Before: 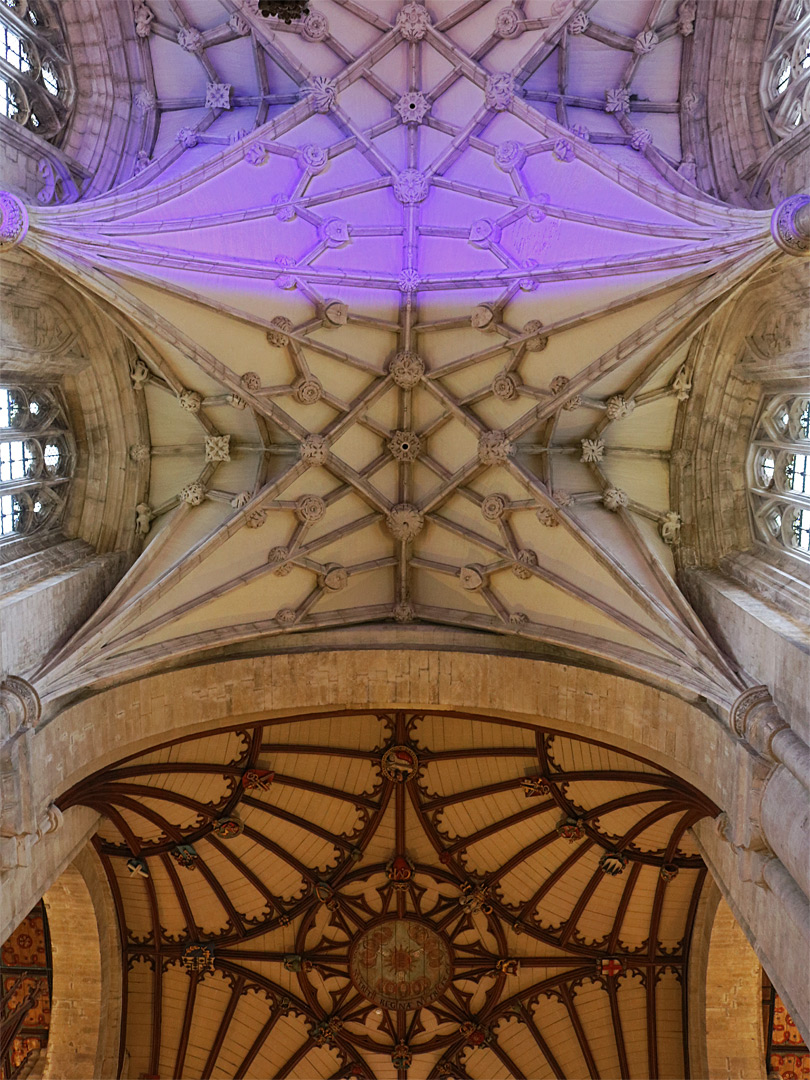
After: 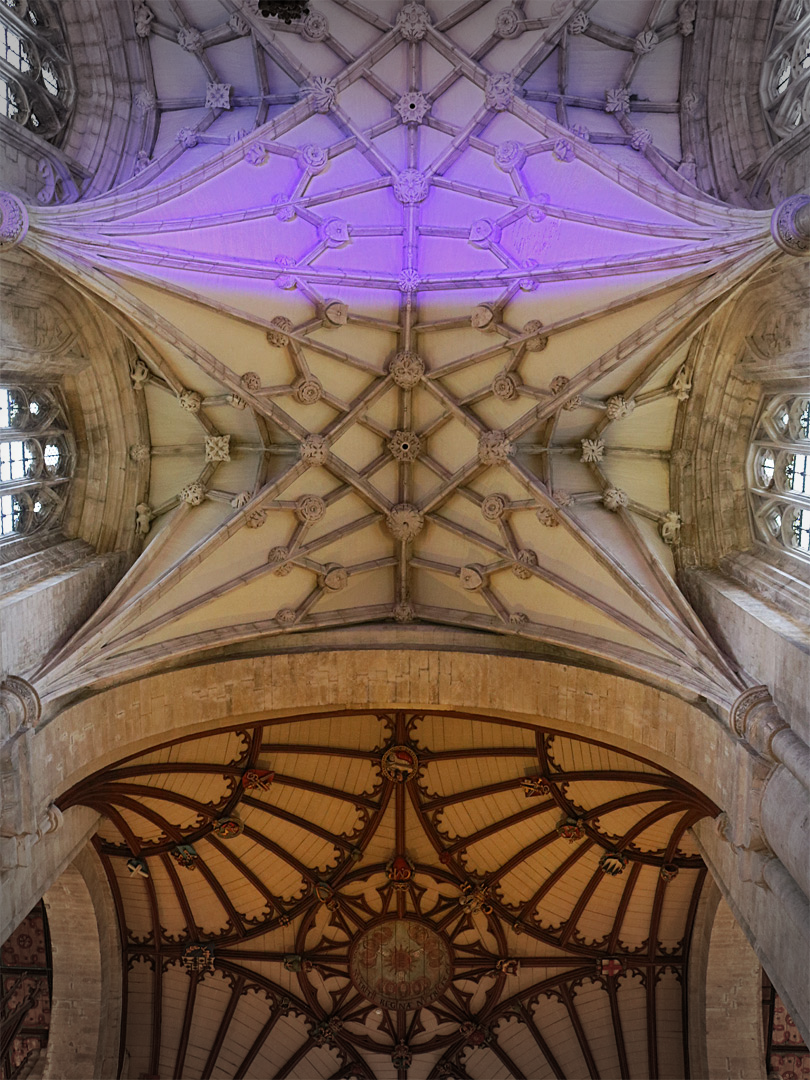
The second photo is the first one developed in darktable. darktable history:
vignetting: fall-off start 69.31%, fall-off radius 28.74%, width/height ratio 0.991, shape 0.856, unbound false
